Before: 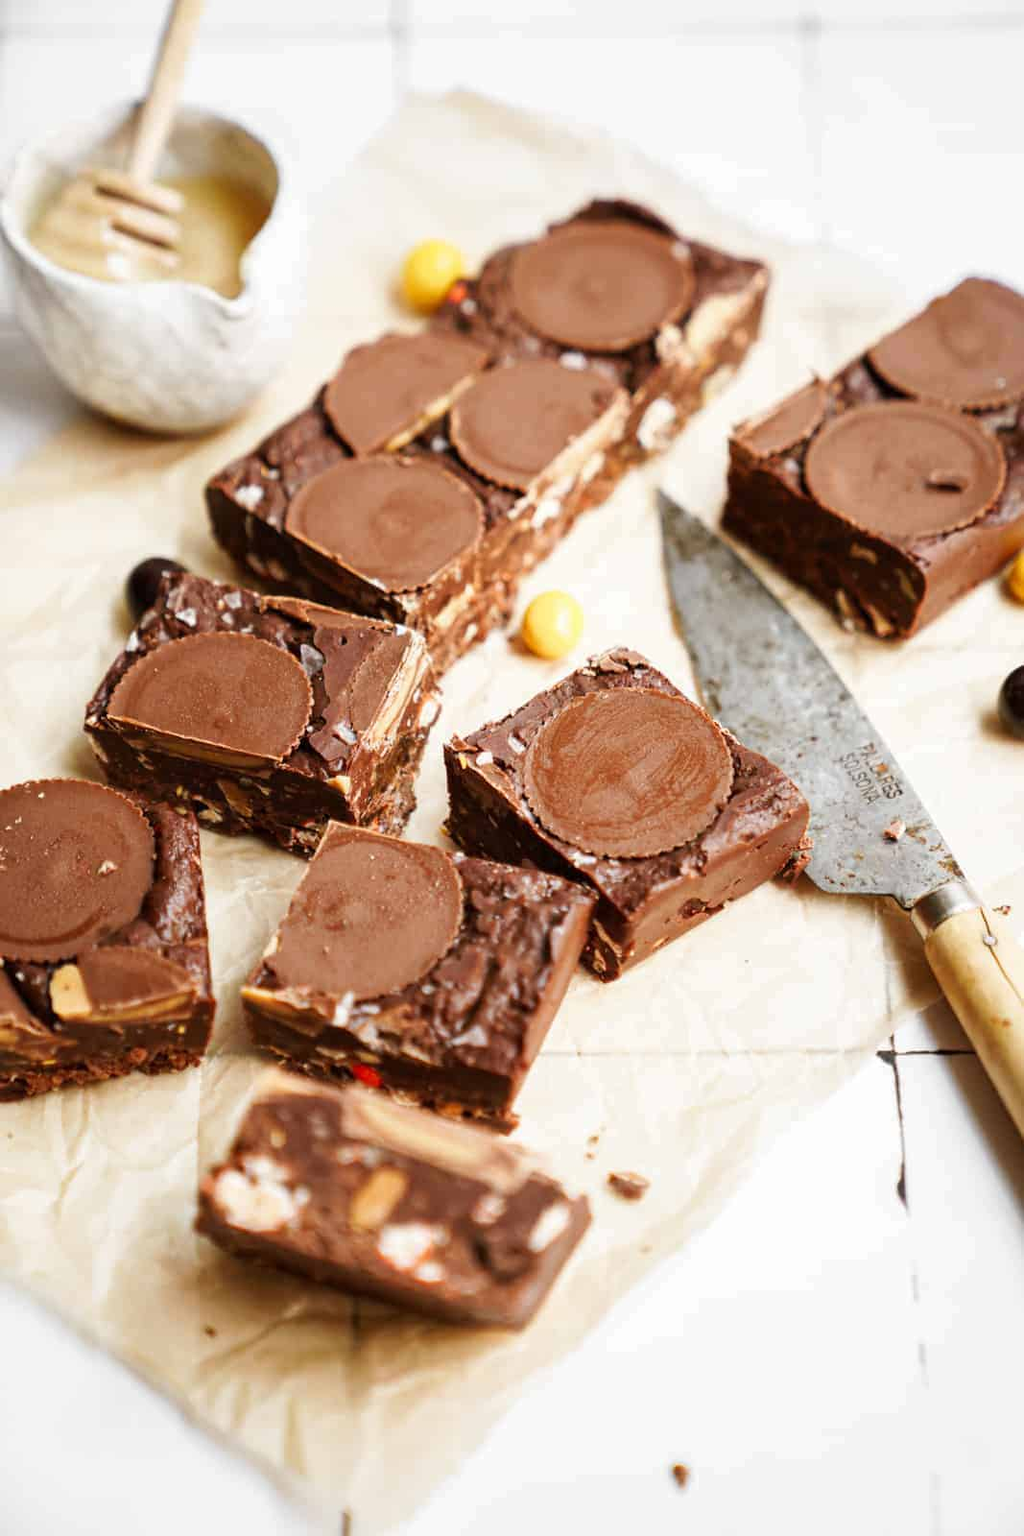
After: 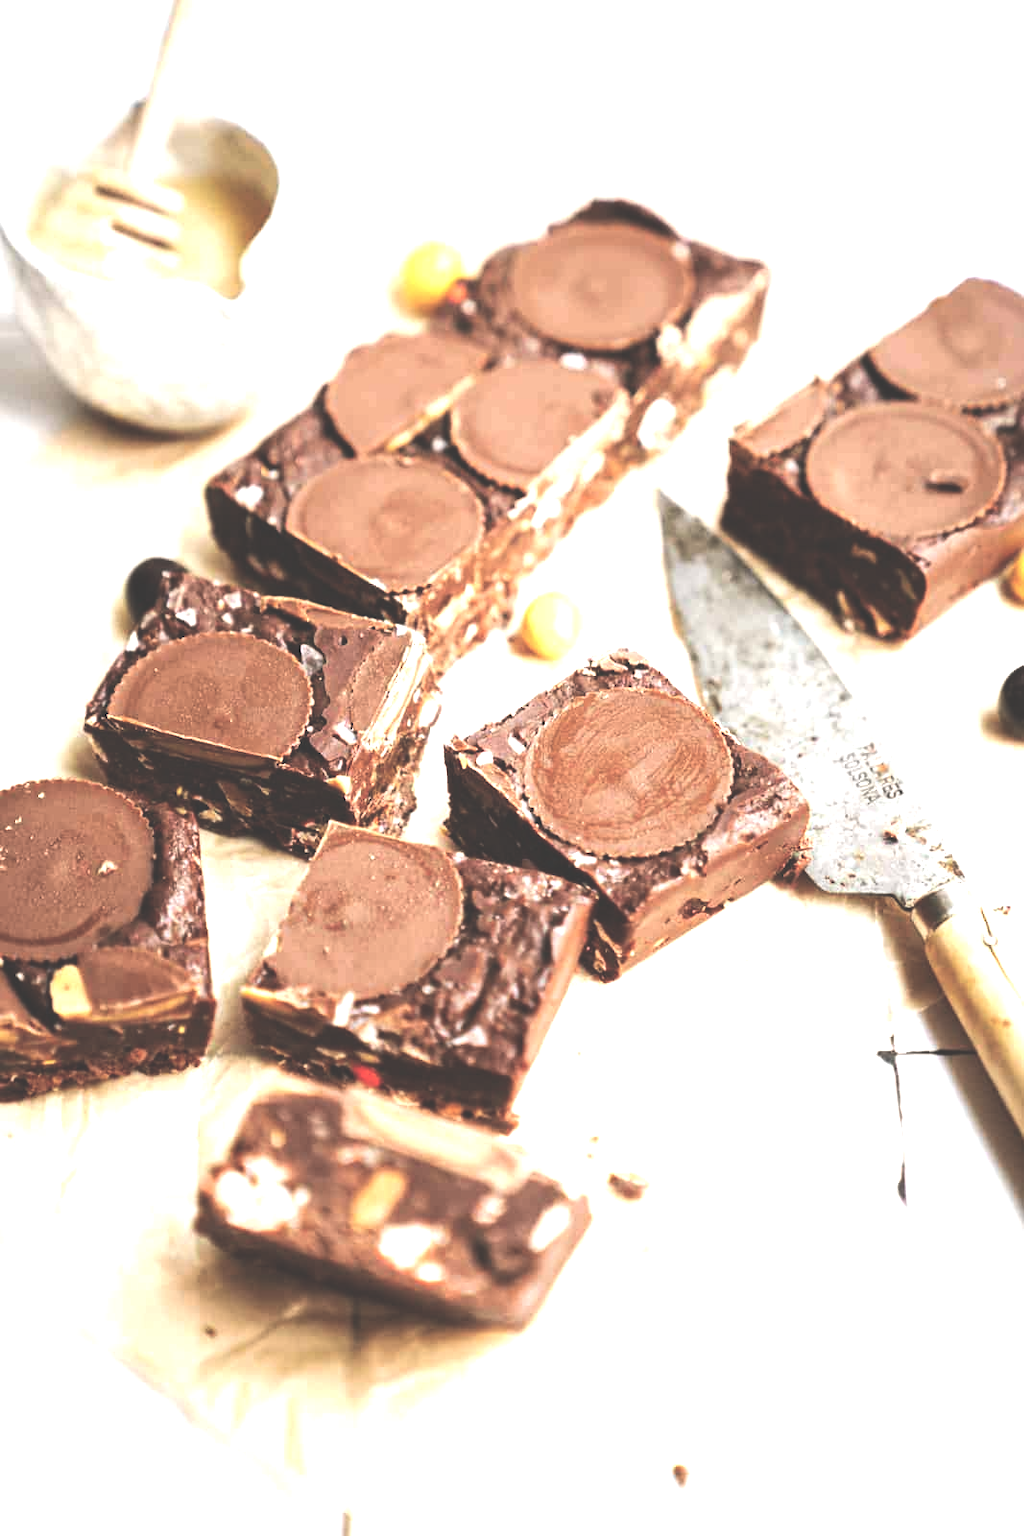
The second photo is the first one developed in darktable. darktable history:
levels: mode automatic
exposure: black level correction -0.062, exposure -0.05 EV, compensate highlight preservation false
tone equalizer: -8 EV -1.08 EV, -7 EV -1.01 EV, -6 EV -0.867 EV, -5 EV -0.578 EV, -3 EV 0.578 EV, -2 EV 0.867 EV, -1 EV 1.01 EV, +0 EV 1.08 EV, edges refinement/feathering 500, mask exposure compensation -1.57 EV, preserve details no
